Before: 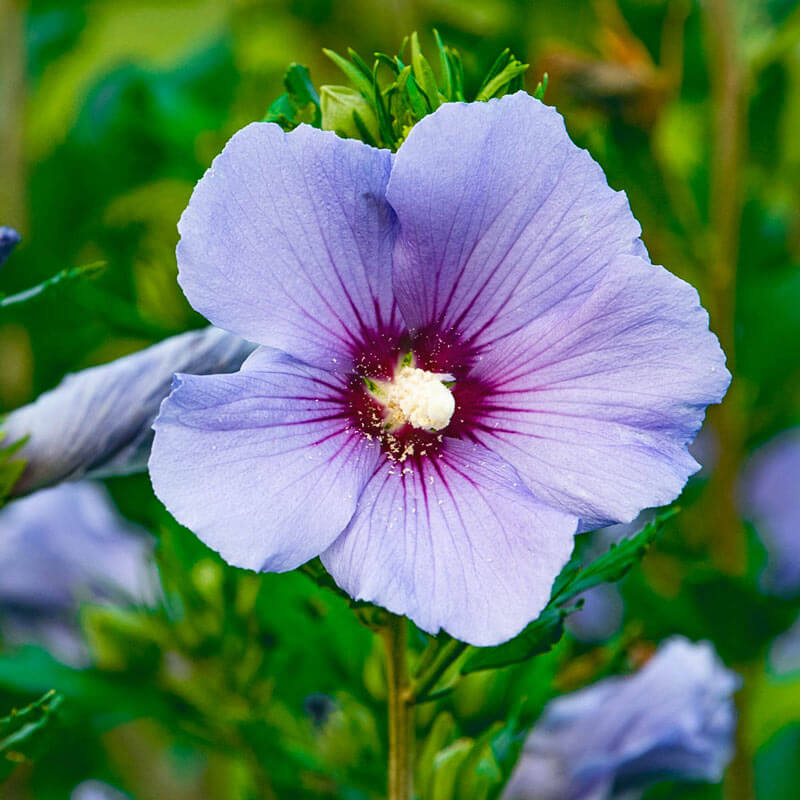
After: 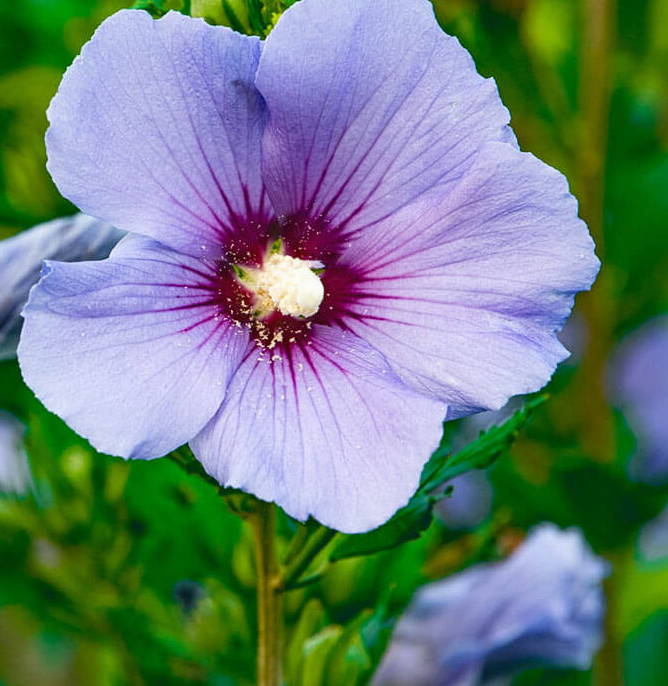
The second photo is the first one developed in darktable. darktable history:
crop: left 16.376%, top 14.16%
